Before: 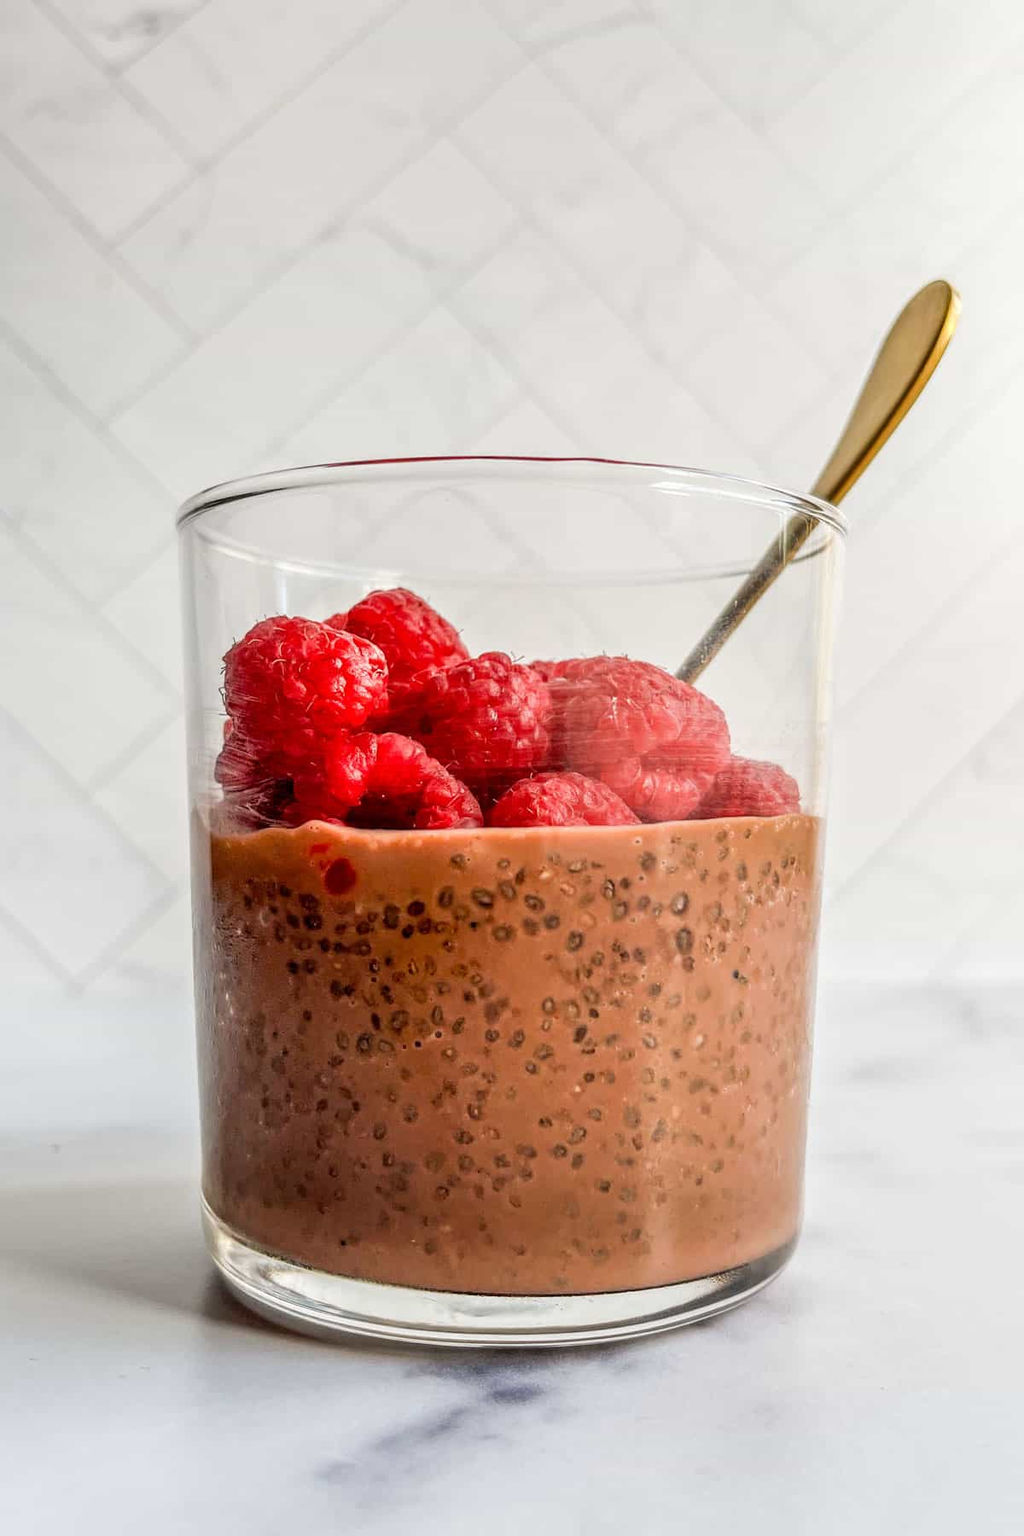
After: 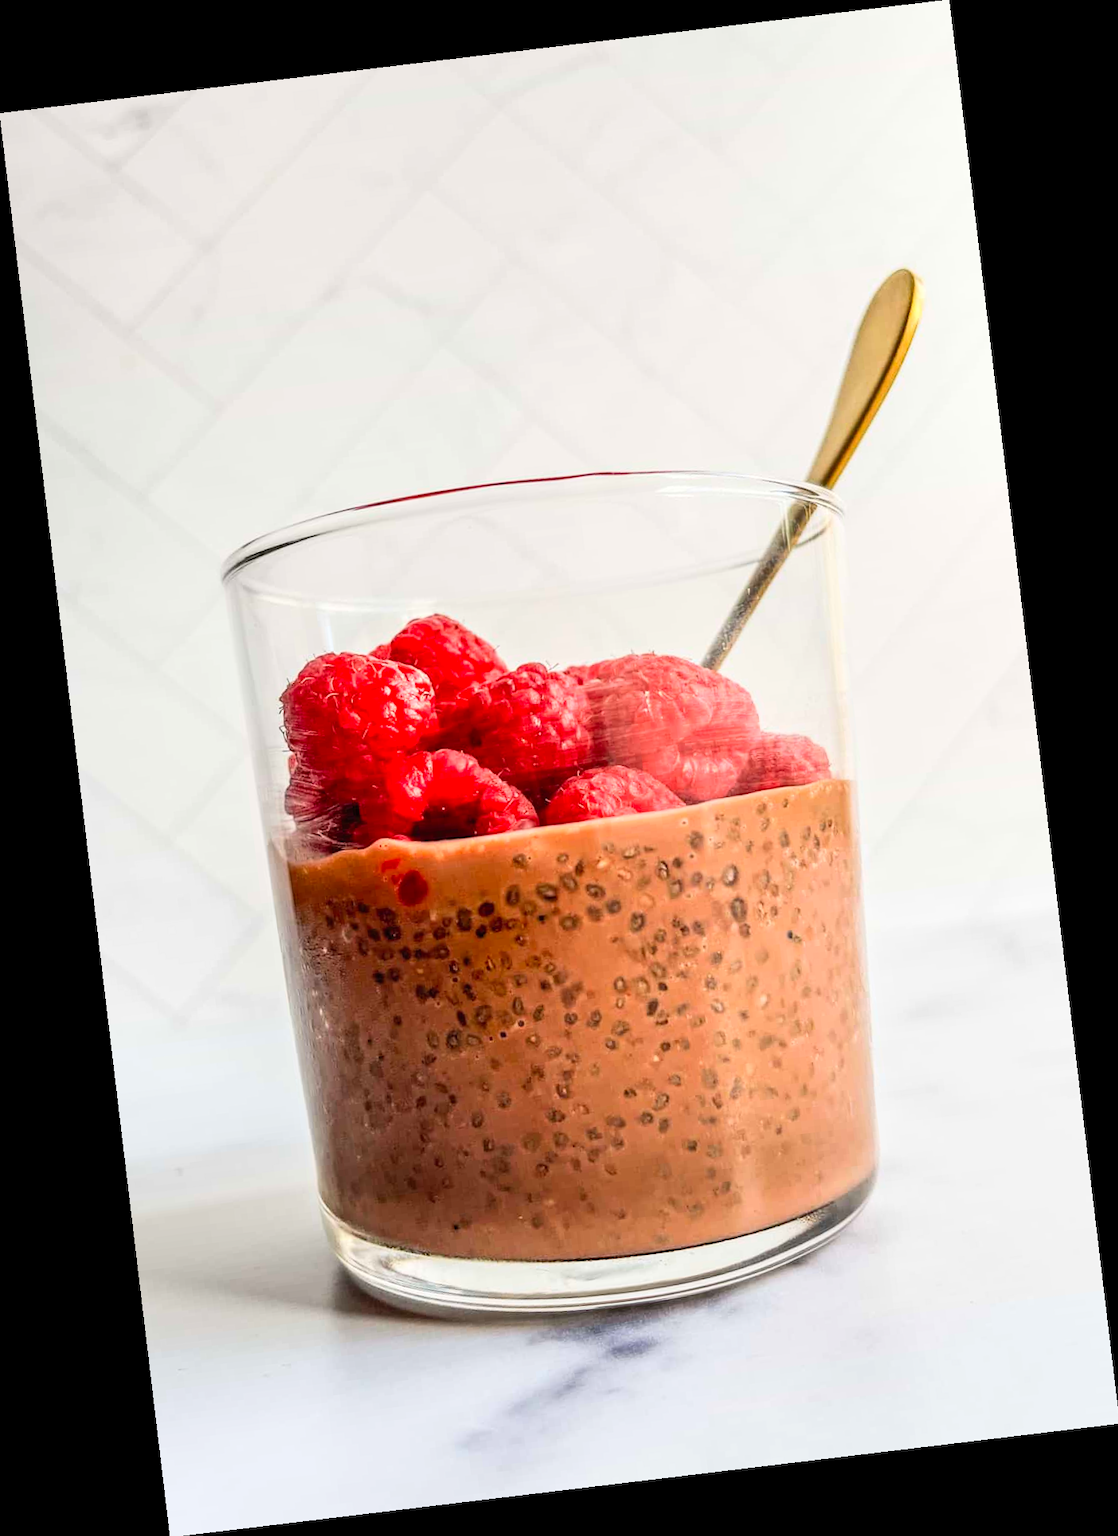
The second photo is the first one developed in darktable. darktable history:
contrast brightness saturation: contrast 0.2, brightness 0.16, saturation 0.22
rotate and perspective: rotation -6.83°, automatic cropping off
